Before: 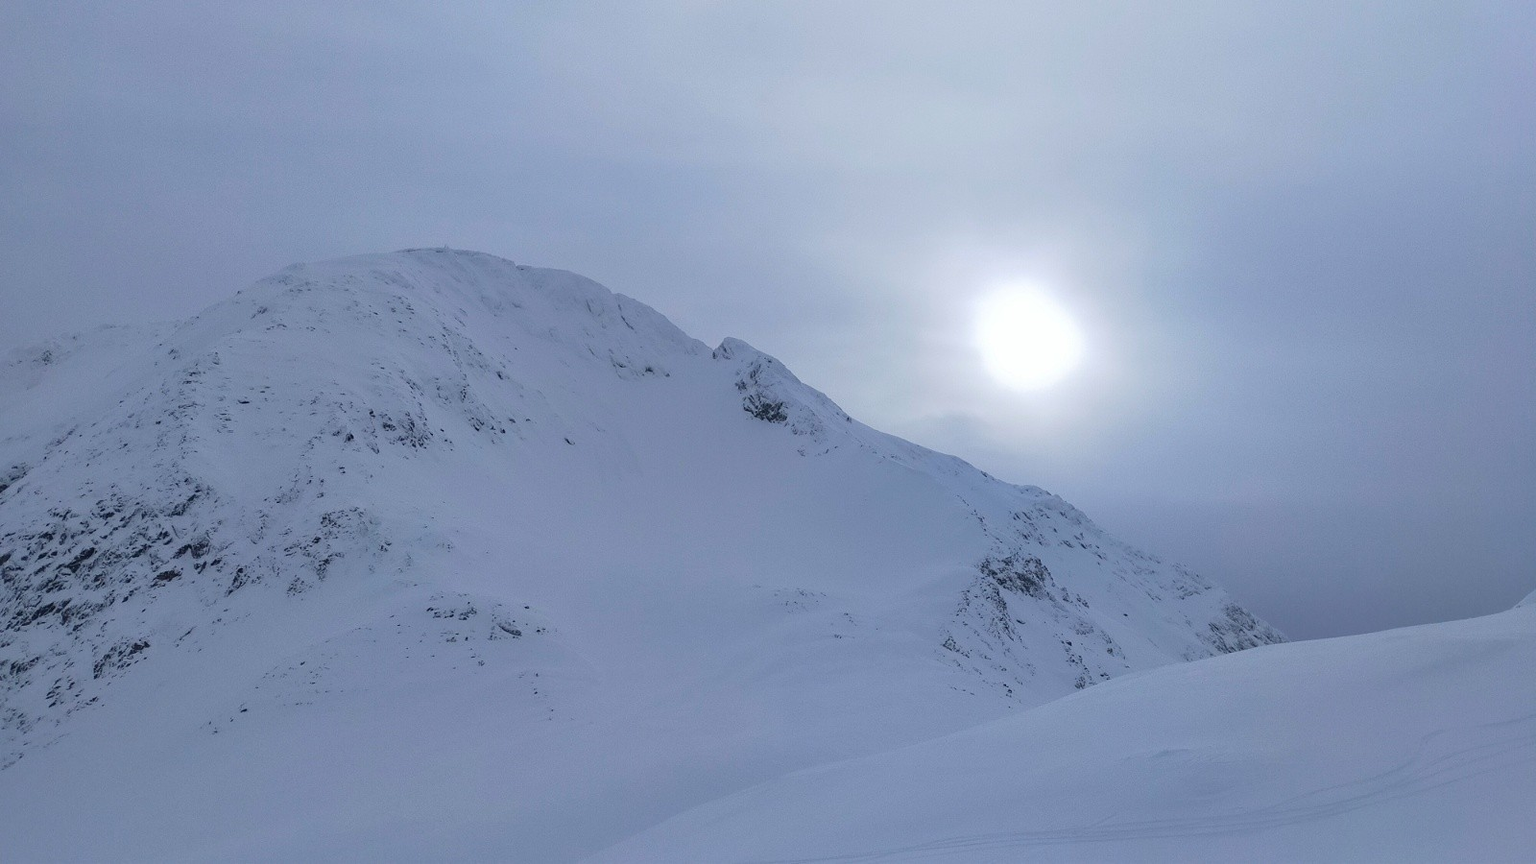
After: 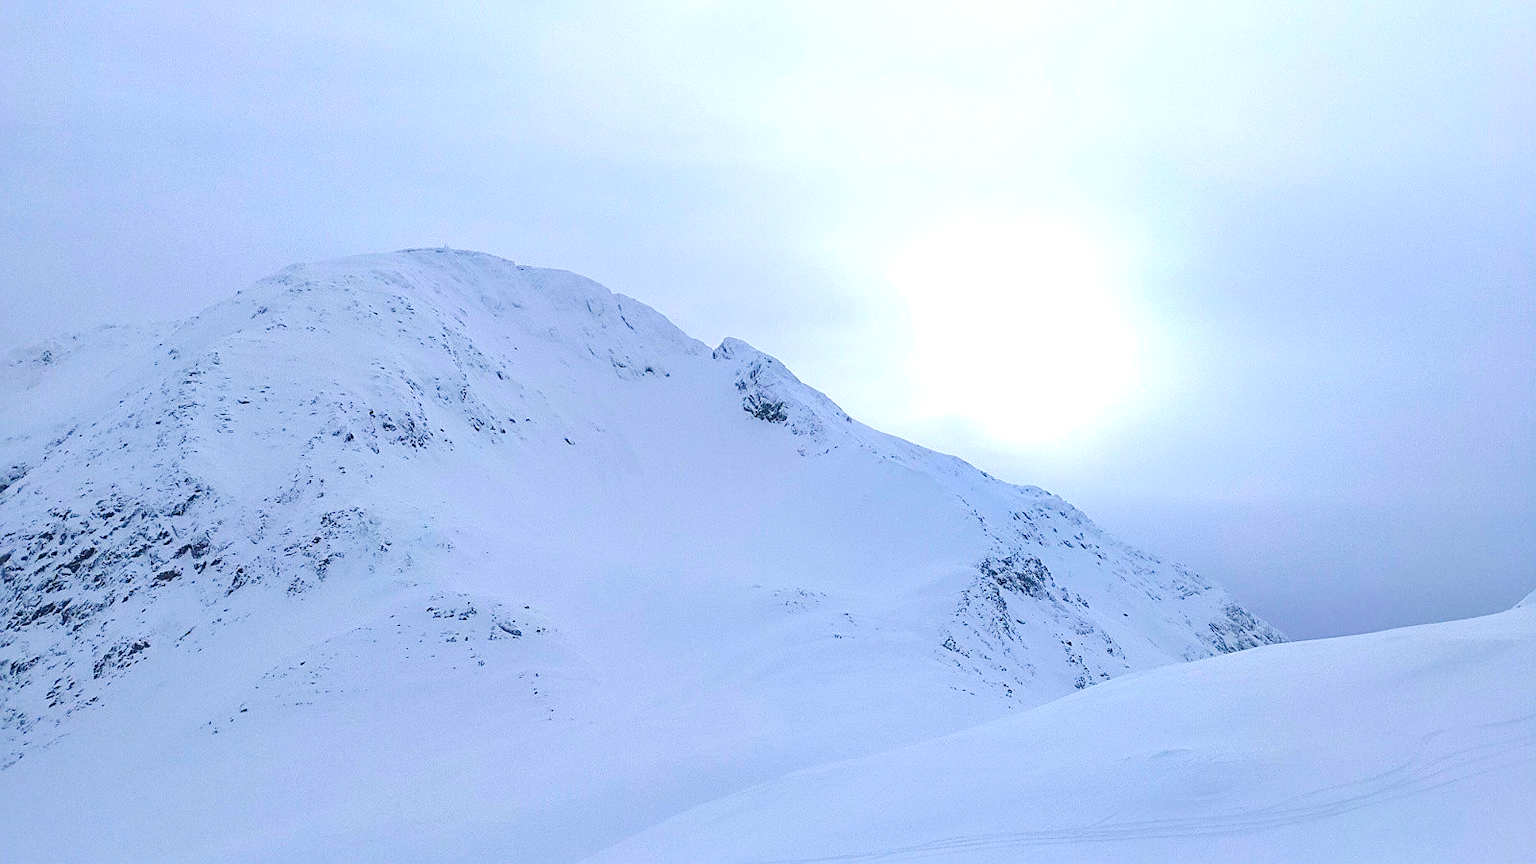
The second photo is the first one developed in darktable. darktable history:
color balance rgb: linear chroma grading › global chroma 9.837%, perceptual saturation grading › global saturation 44.349%, perceptual saturation grading › highlights -49.406%, perceptual saturation grading › shadows 29.38%, global vibrance 20%
sharpen: on, module defaults
exposure: black level correction -0.006, exposure 1 EV, compensate highlight preservation false
tone curve: curves: ch0 [(0, 0) (0.265, 0.253) (0.732, 0.751) (1, 1)], preserve colors none
